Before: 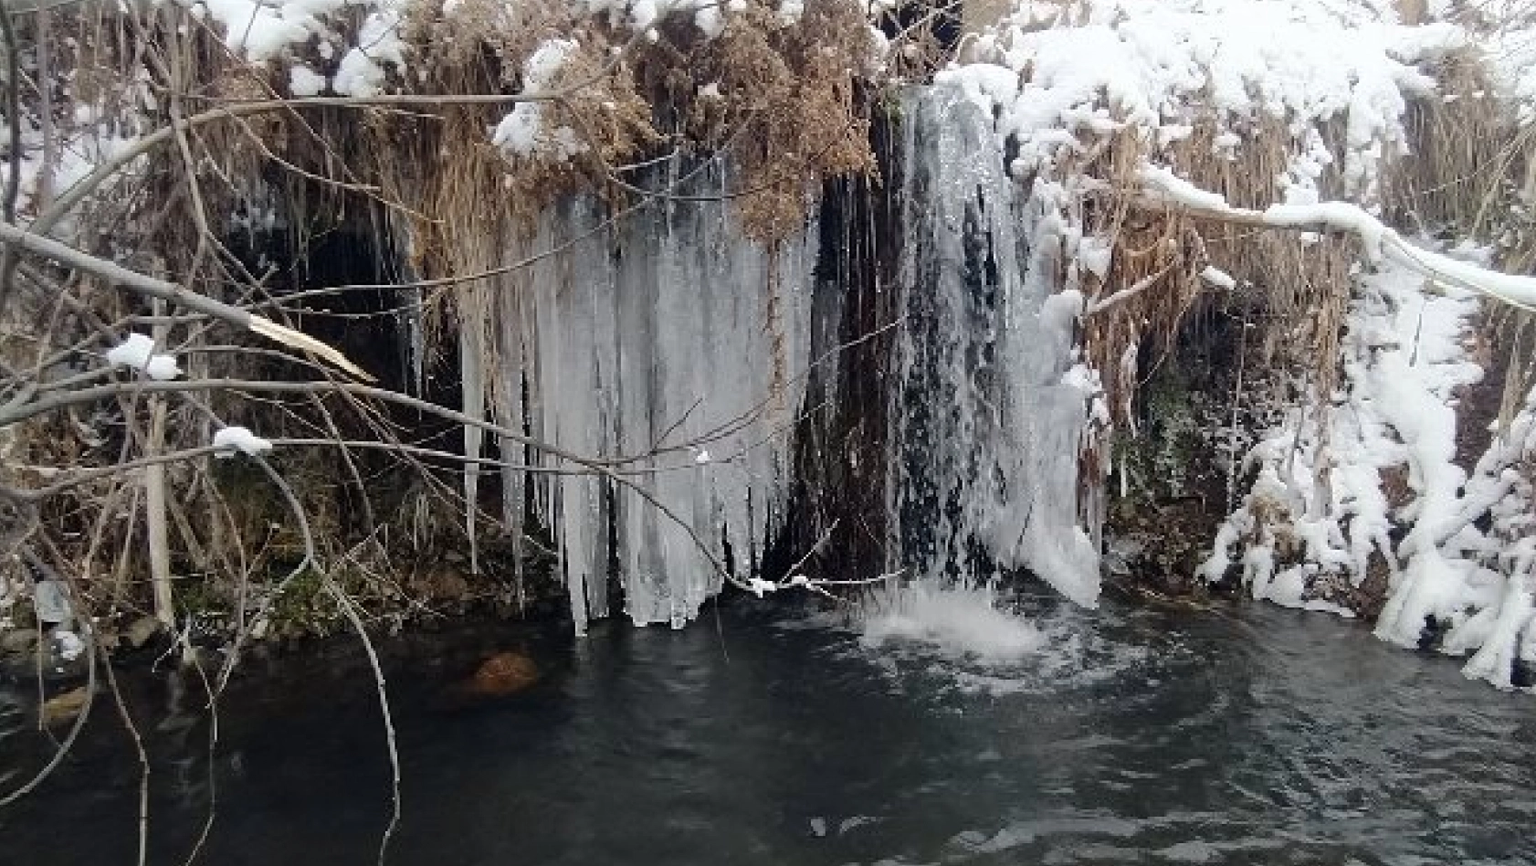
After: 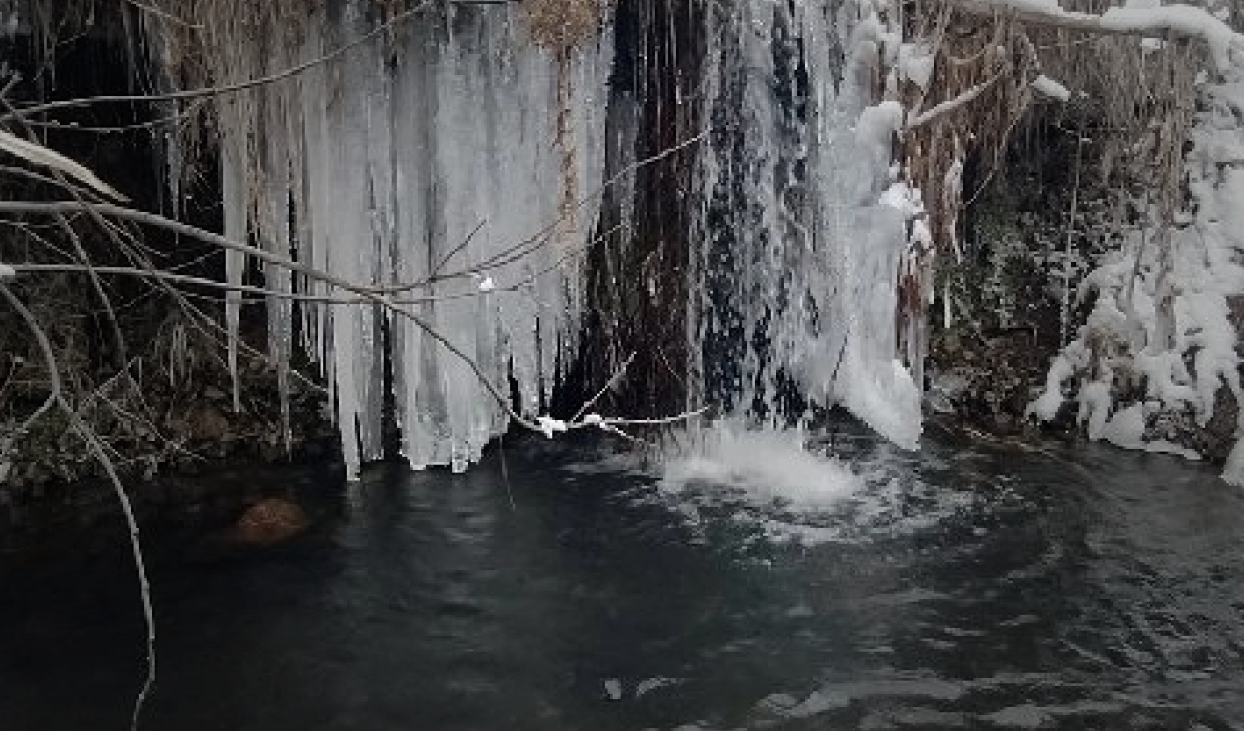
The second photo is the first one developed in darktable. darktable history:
crop: left 16.871%, top 22.857%, right 9.116%
vignetting: fall-off start 40%, fall-off radius 40%
